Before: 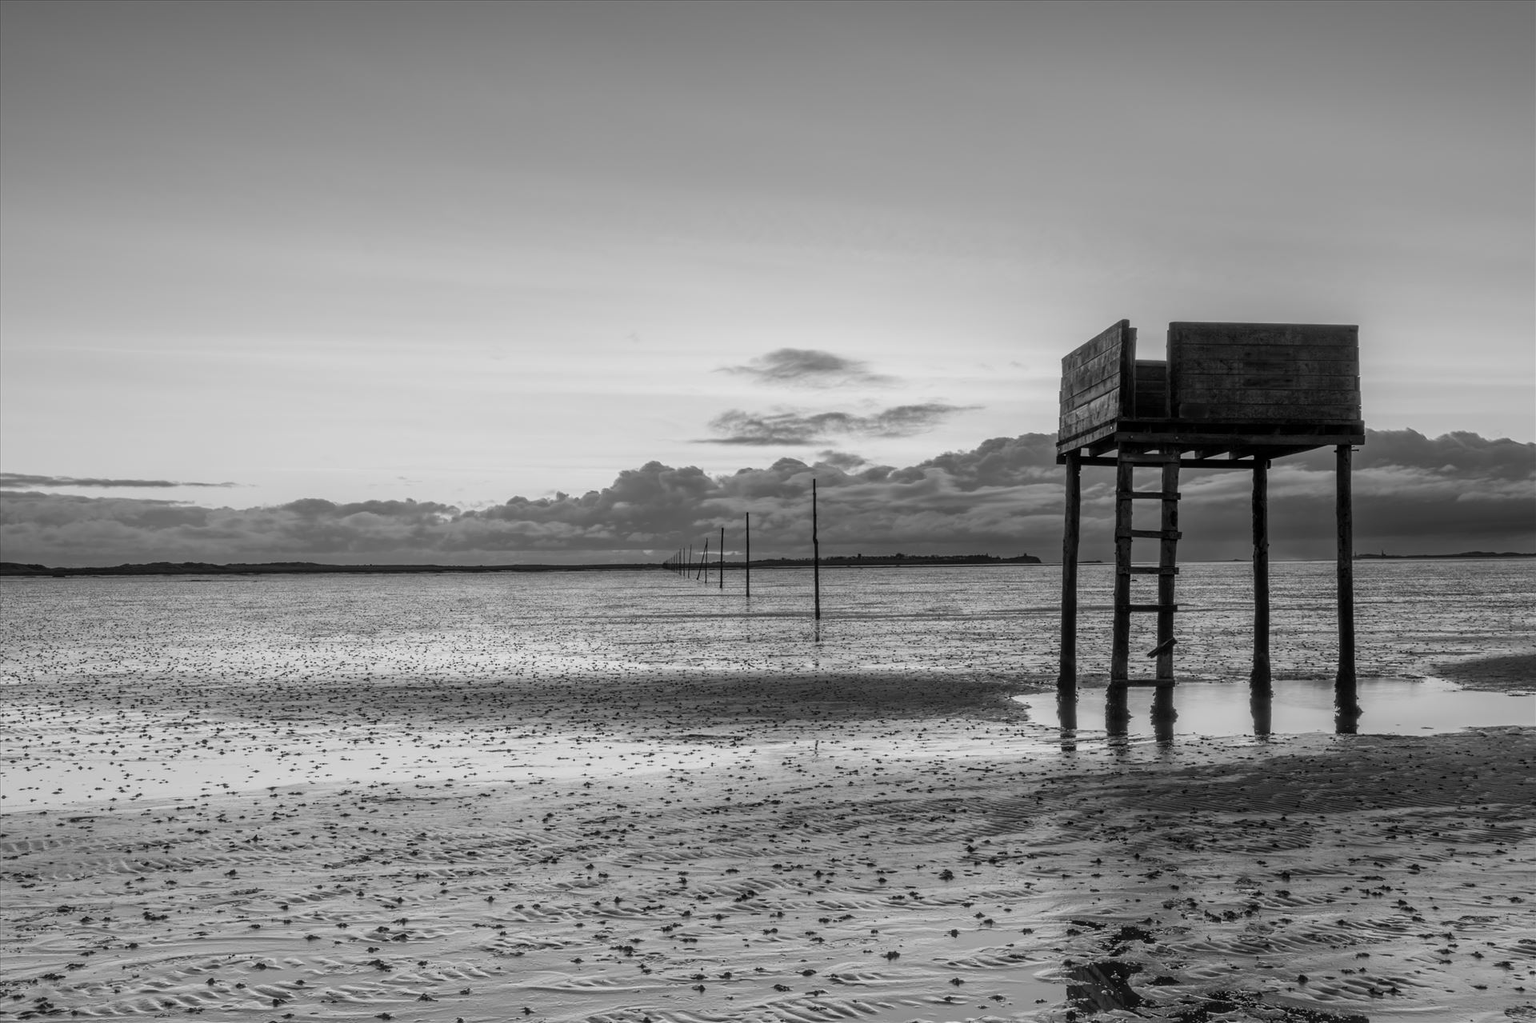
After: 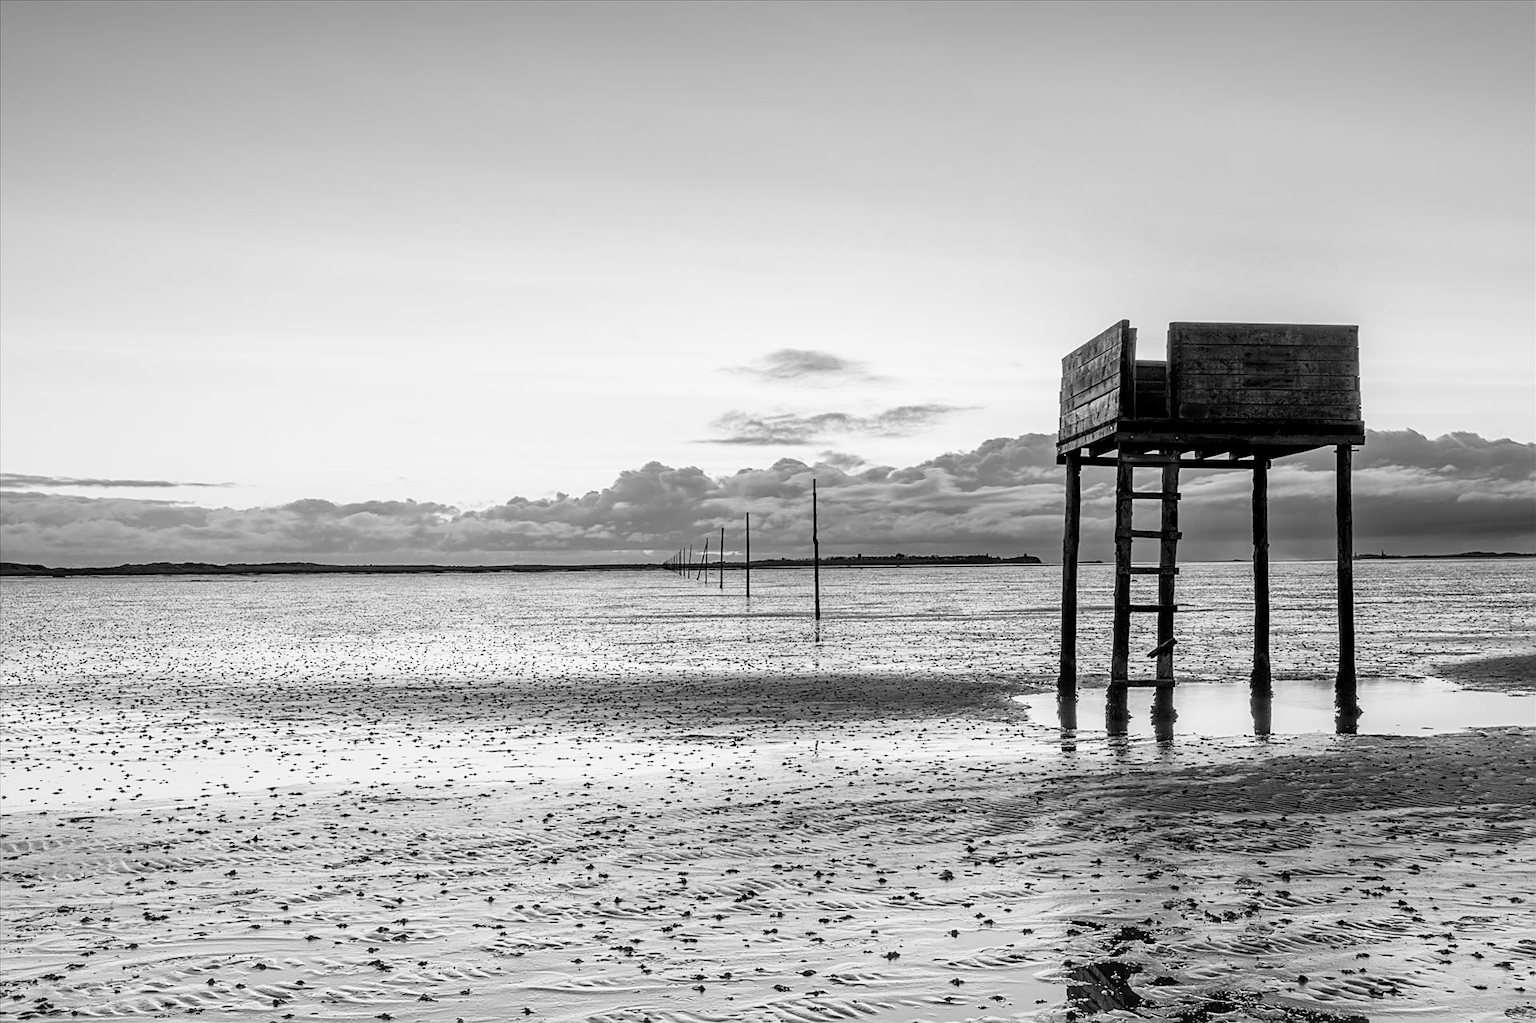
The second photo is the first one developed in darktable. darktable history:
sharpen: amount 0.55
filmic rgb: middle gray luminance 9.23%, black relative exposure -10.55 EV, white relative exposure 3.45 EV, threshold 6 EV, target black luminance 0%, hardness 5.98, latitude 59.69%, contrast 1.087, highlights saturation mix 5%, shadows ↔ highlights balance 29.23%, add noise in highlights 0, preserve chrominance no, color science v3 (2019), use custom middle-gray values true, iterations of high-quality reconstruction 0, contrast in highlights soft, enable highlight reconstruction true
